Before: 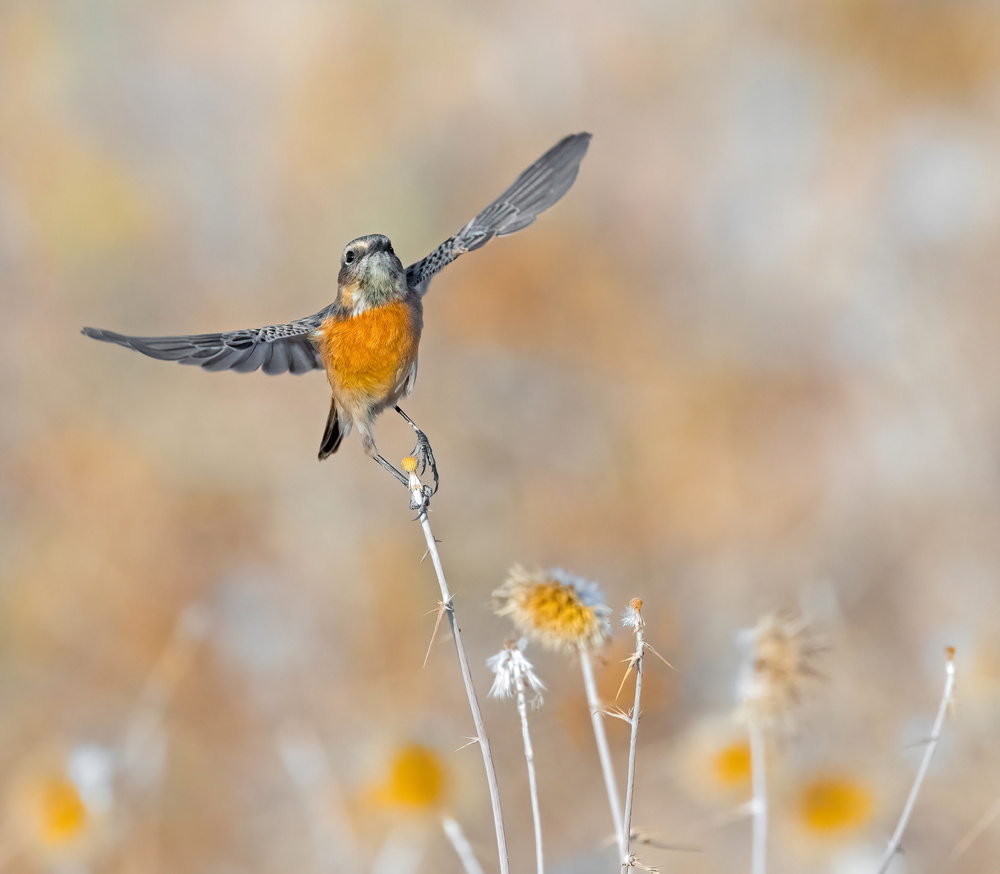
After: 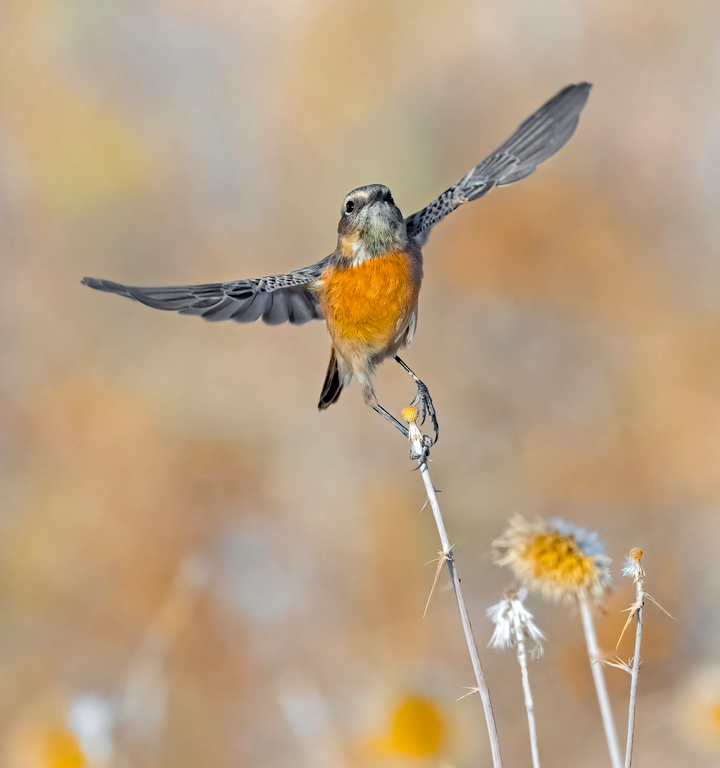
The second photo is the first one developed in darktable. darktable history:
haze removal: compatibility mode true, adaptive false
crop: top 5.803%, right 27.864%, bottom 5.804%
